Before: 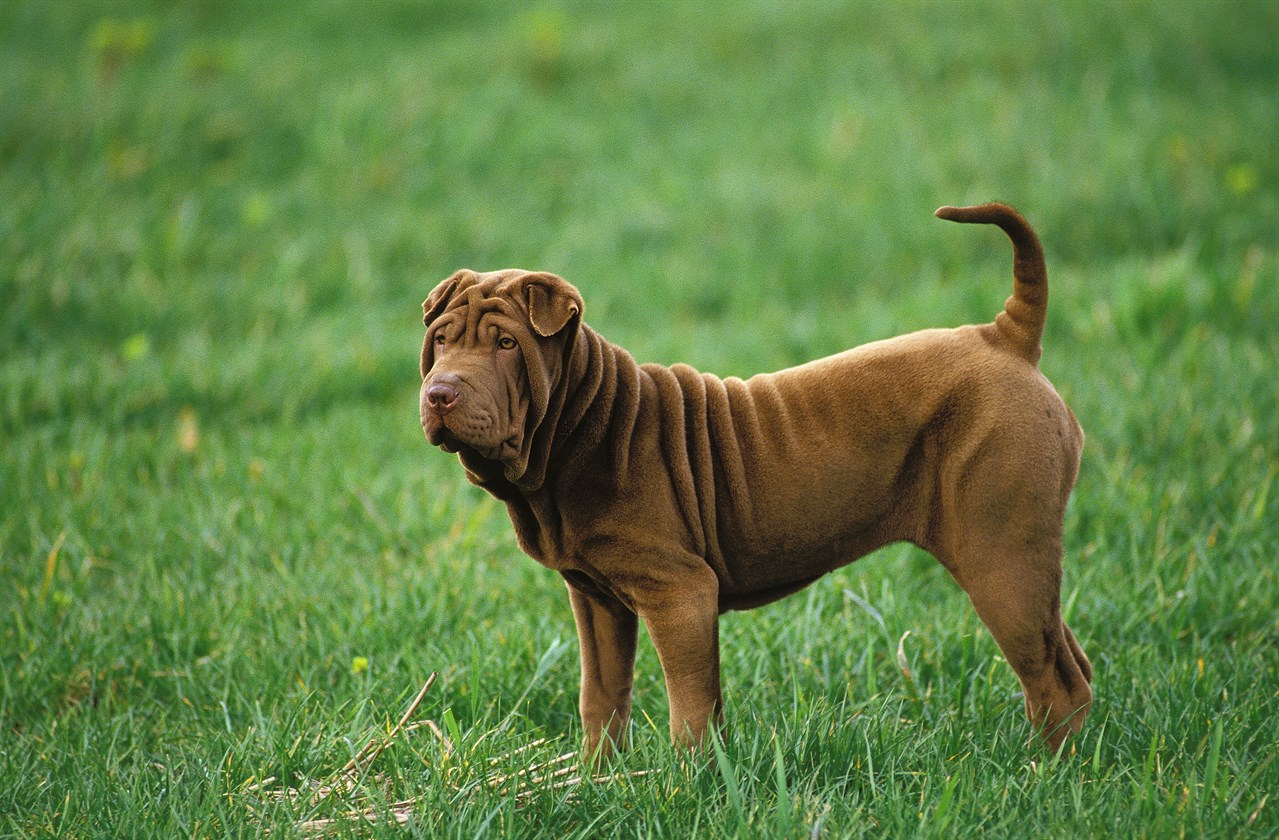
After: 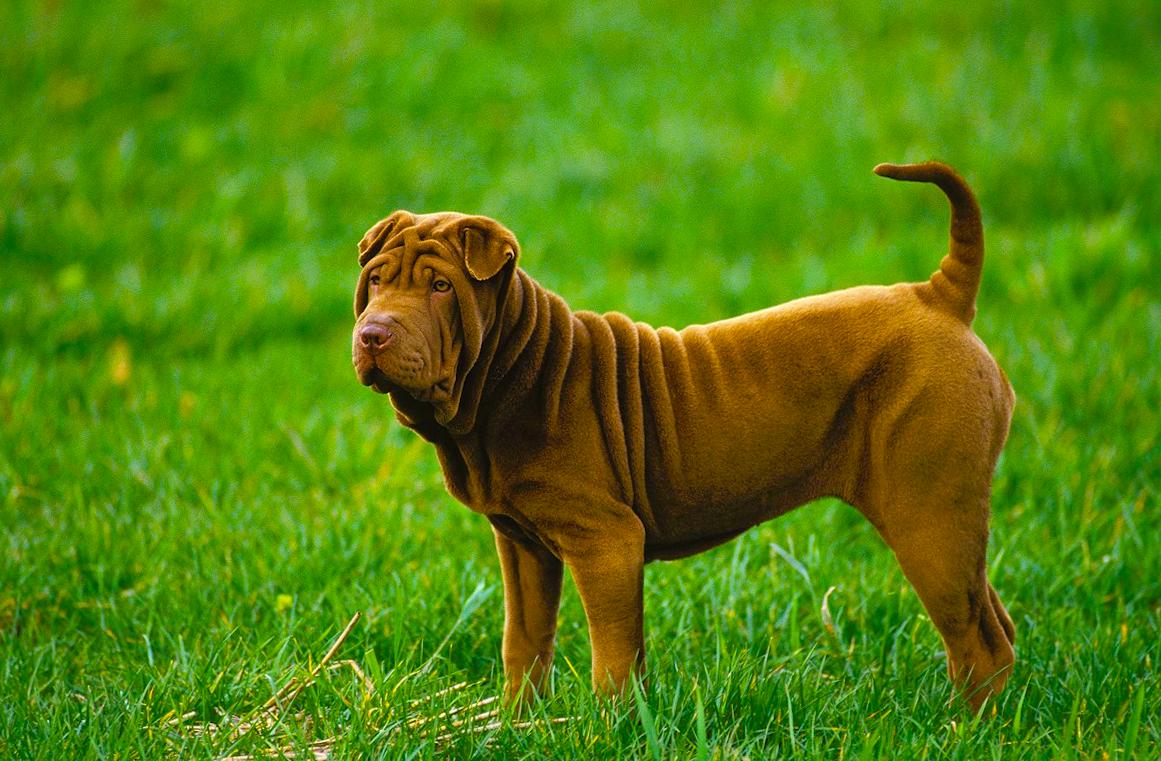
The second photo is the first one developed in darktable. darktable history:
crop and rotate: angle -1.89°, left 3.127%, top 4.214%, right 1.523%, bottom 0.617%
color balance rgb: linear chroma grading › global chroma 24.614%, perceptual saturation grading › global saturation 29.535%, global vibrance 20%
